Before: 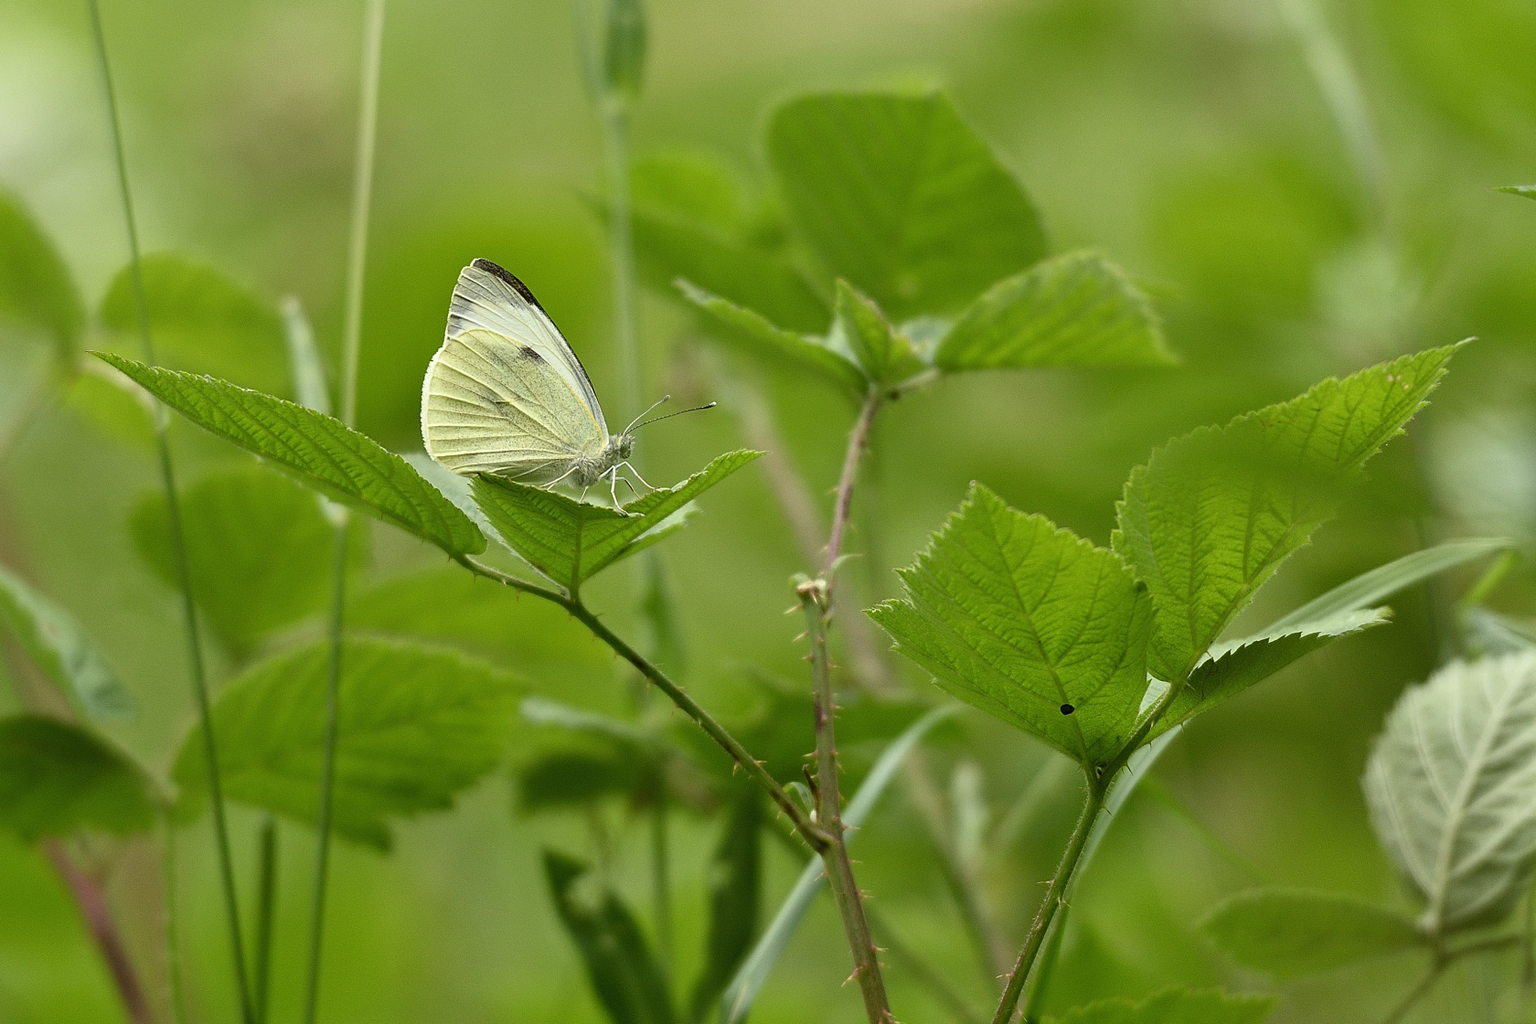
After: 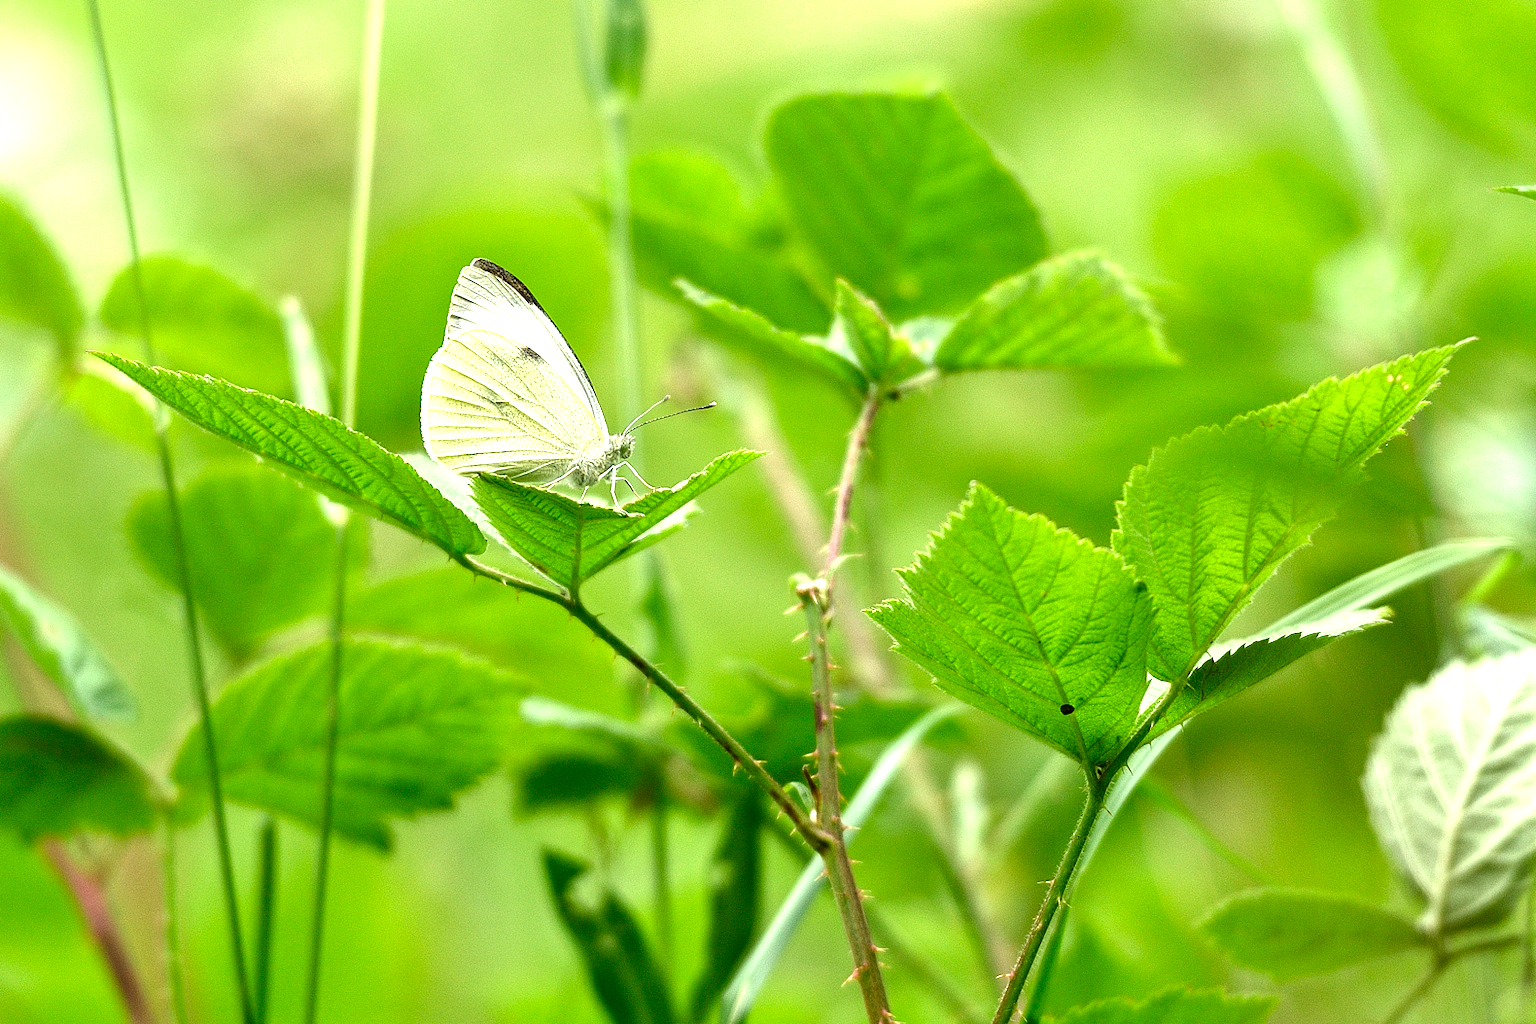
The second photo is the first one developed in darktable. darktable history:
local contrast: on, module defaults
exposure: black level correction 0, exposure 1.1 EV, compensate exposure bias true, compensate highlight preservation false
color balance rgb: shadows lift › luminance -10%, highlights gain › luminance 10%, saturation formula JzAzBz (2021)
